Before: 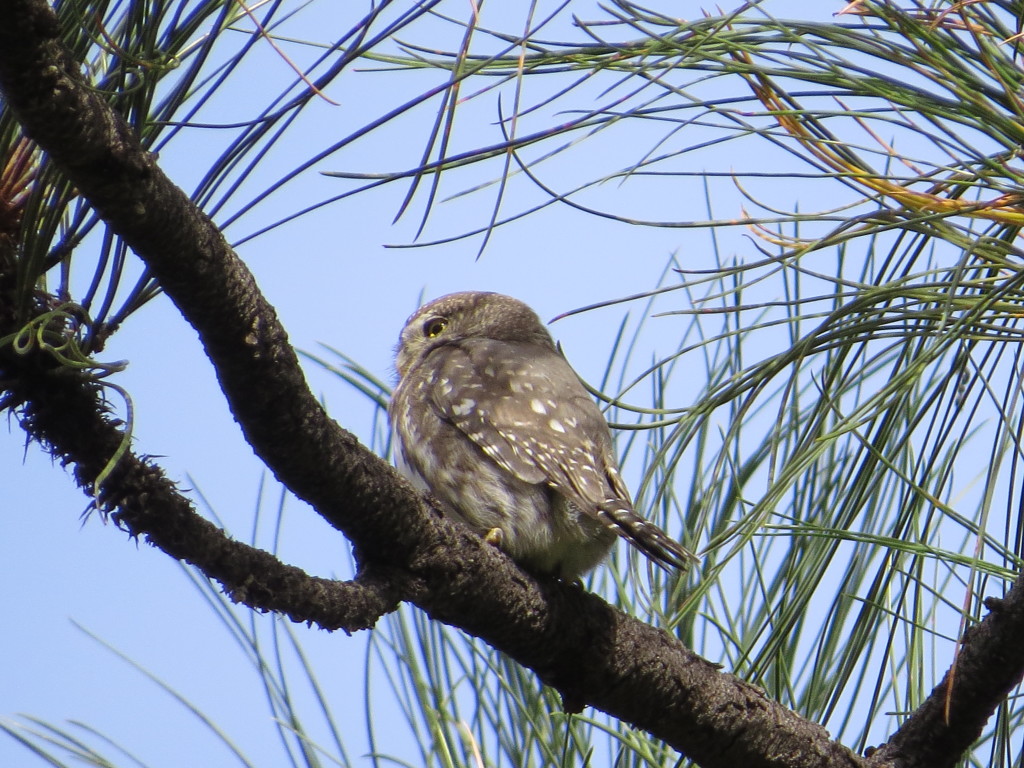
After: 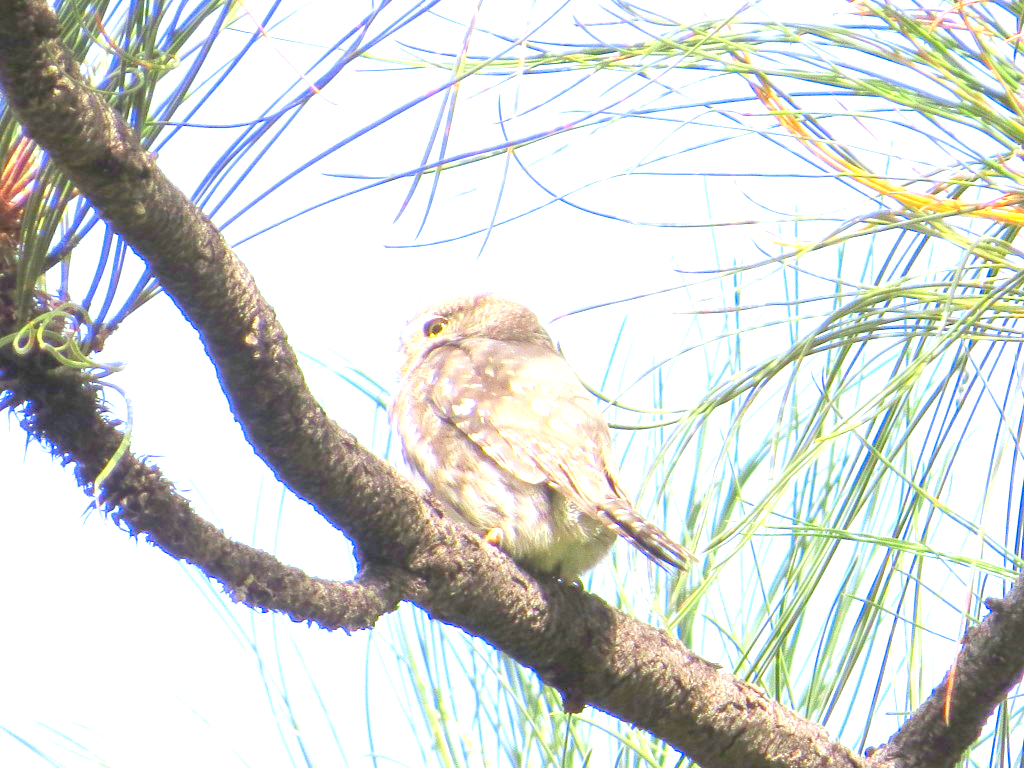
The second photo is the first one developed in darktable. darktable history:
rotate and perspective: crop left 0, crop top 0
levels: levels [0.008, 0.318, 0.836]
exposure: exposure 1.5 EV, compensate highlight preservation false
